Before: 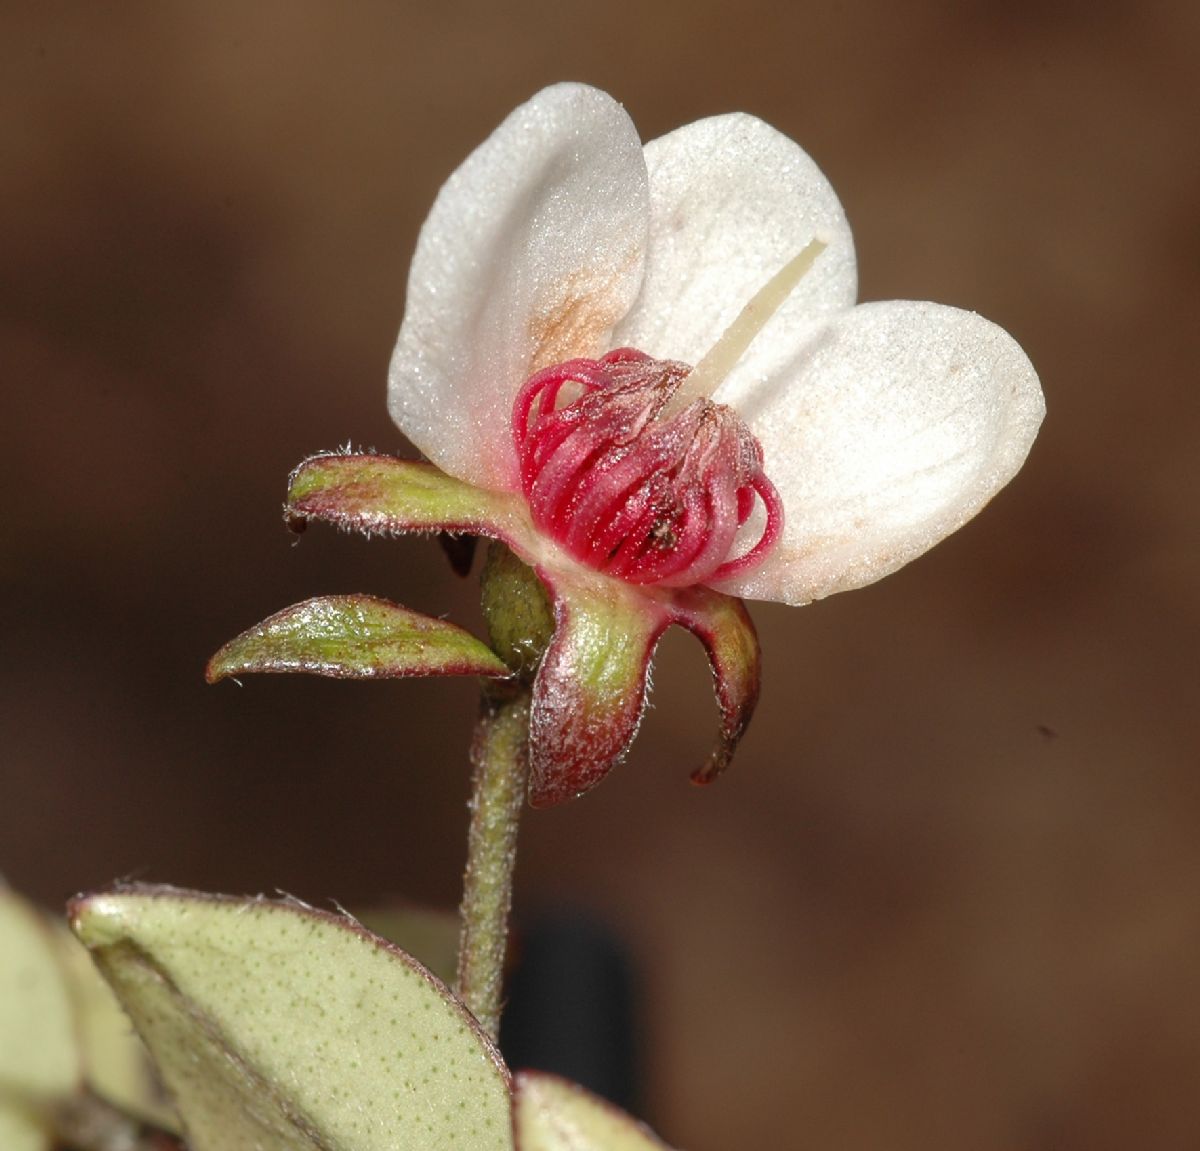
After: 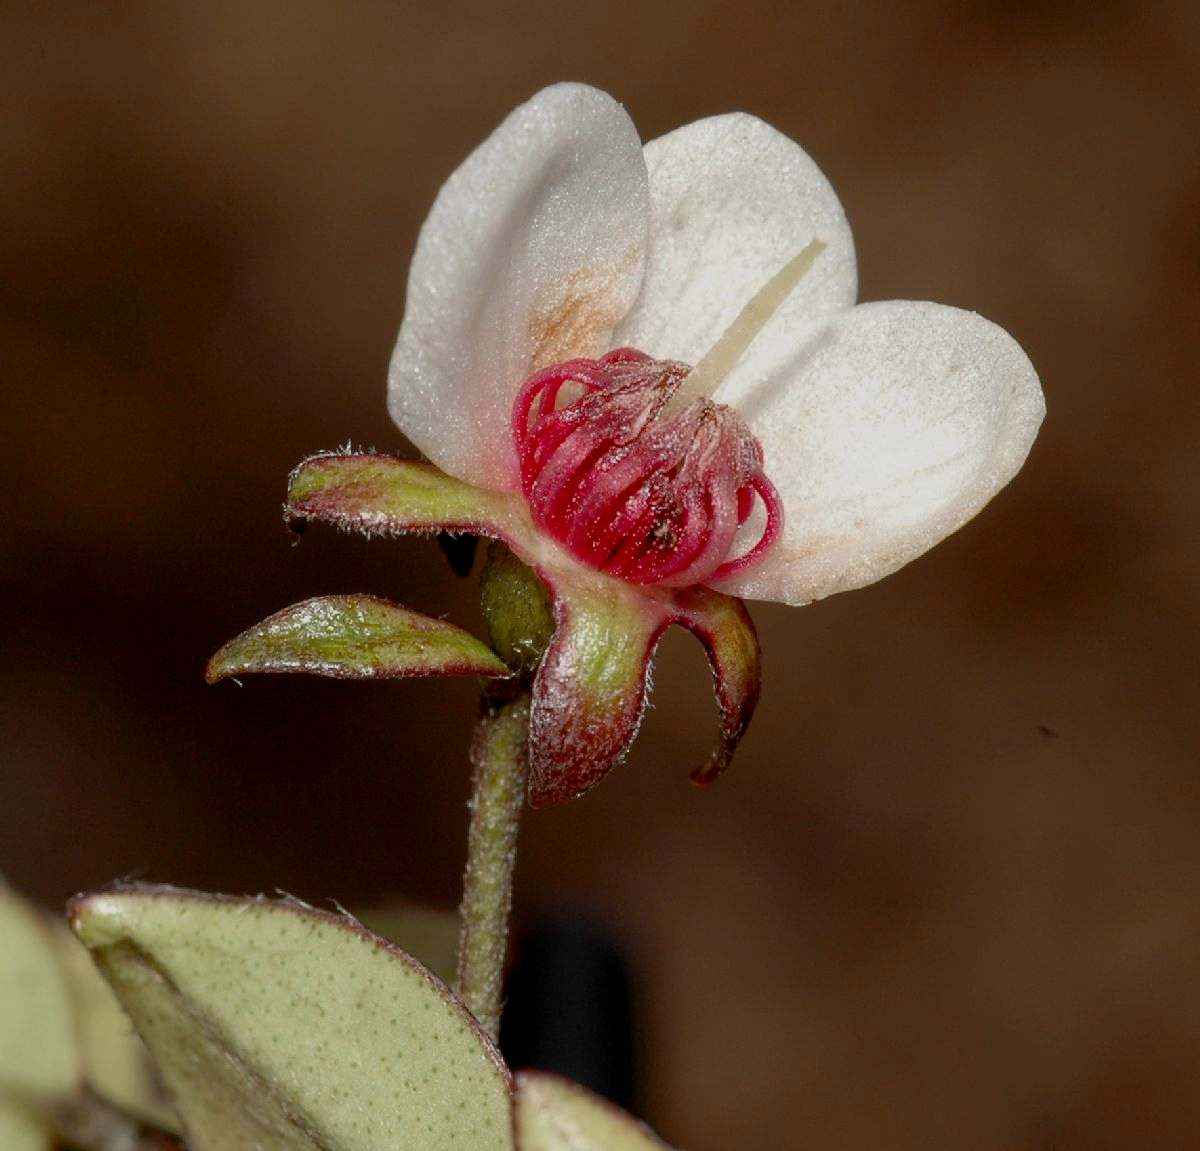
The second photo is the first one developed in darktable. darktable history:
exposure: black level correction 0.011, exposure -0.477 EV, compensate highlight preservation false
color balance rgb: power › hue 324.54°, perceptual saturation grading › global saturation 0.871%, global vibrance 2.167%
